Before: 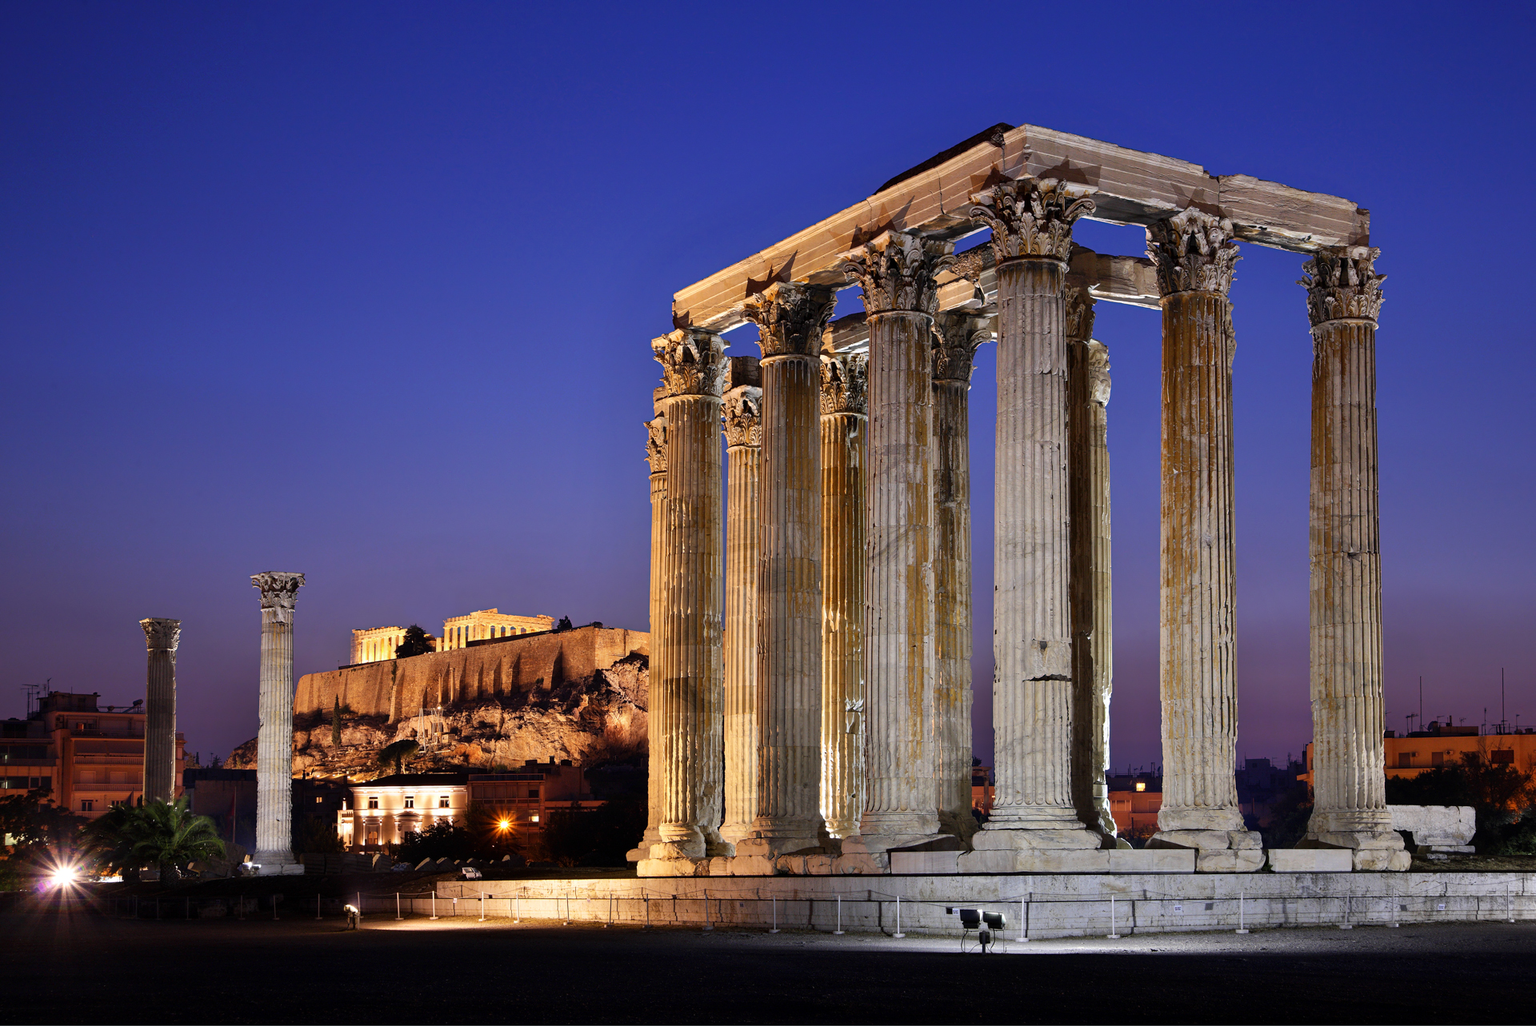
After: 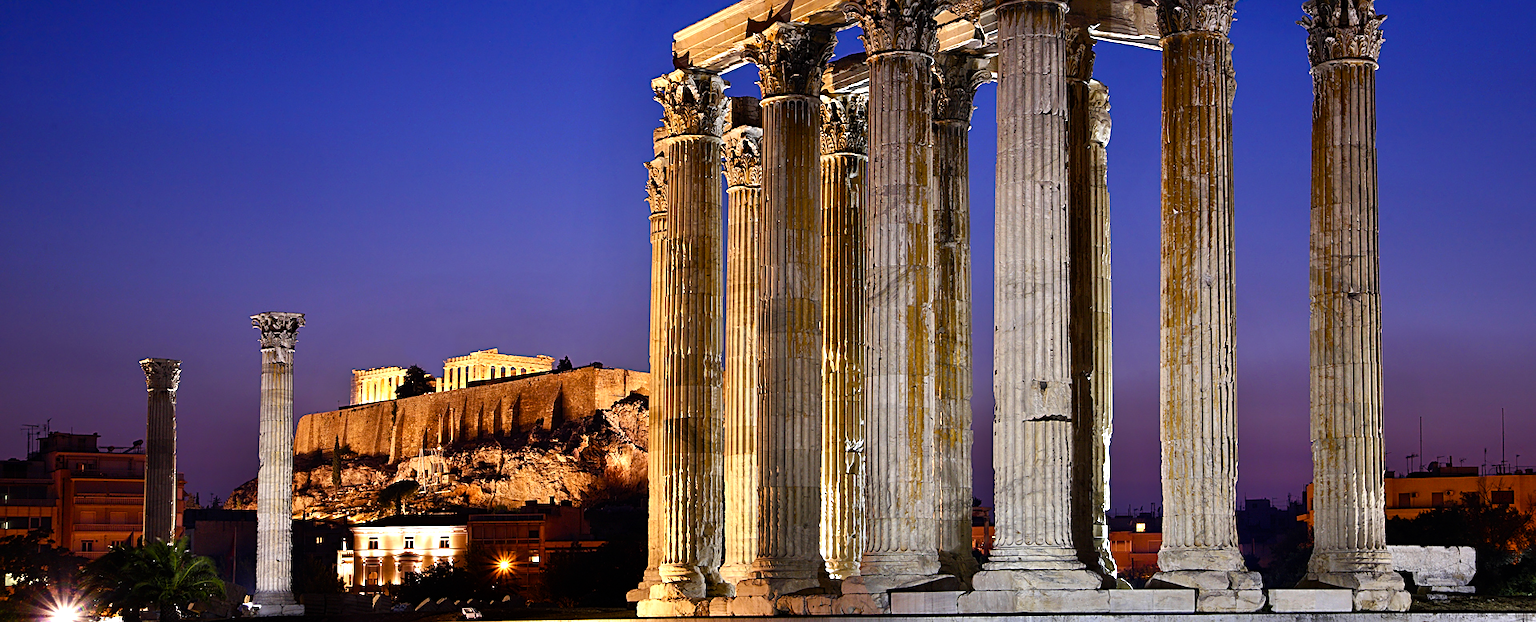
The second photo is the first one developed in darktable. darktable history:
crop and rotate: top 25.357%, bottom 13.942%
color balance rgb: shadows lift › luminance -20%, power › hue 72.24°, highlights gain › luminance 15%, global offset › hue 171.6°, perceptual saturation grading › global saturation 14.09%, perceptual saturation grading › highlights -25%, perceptual saturation grading › shadows 25%, global vibrance 25%, contrast 10%
sharpen: on, module defaults
